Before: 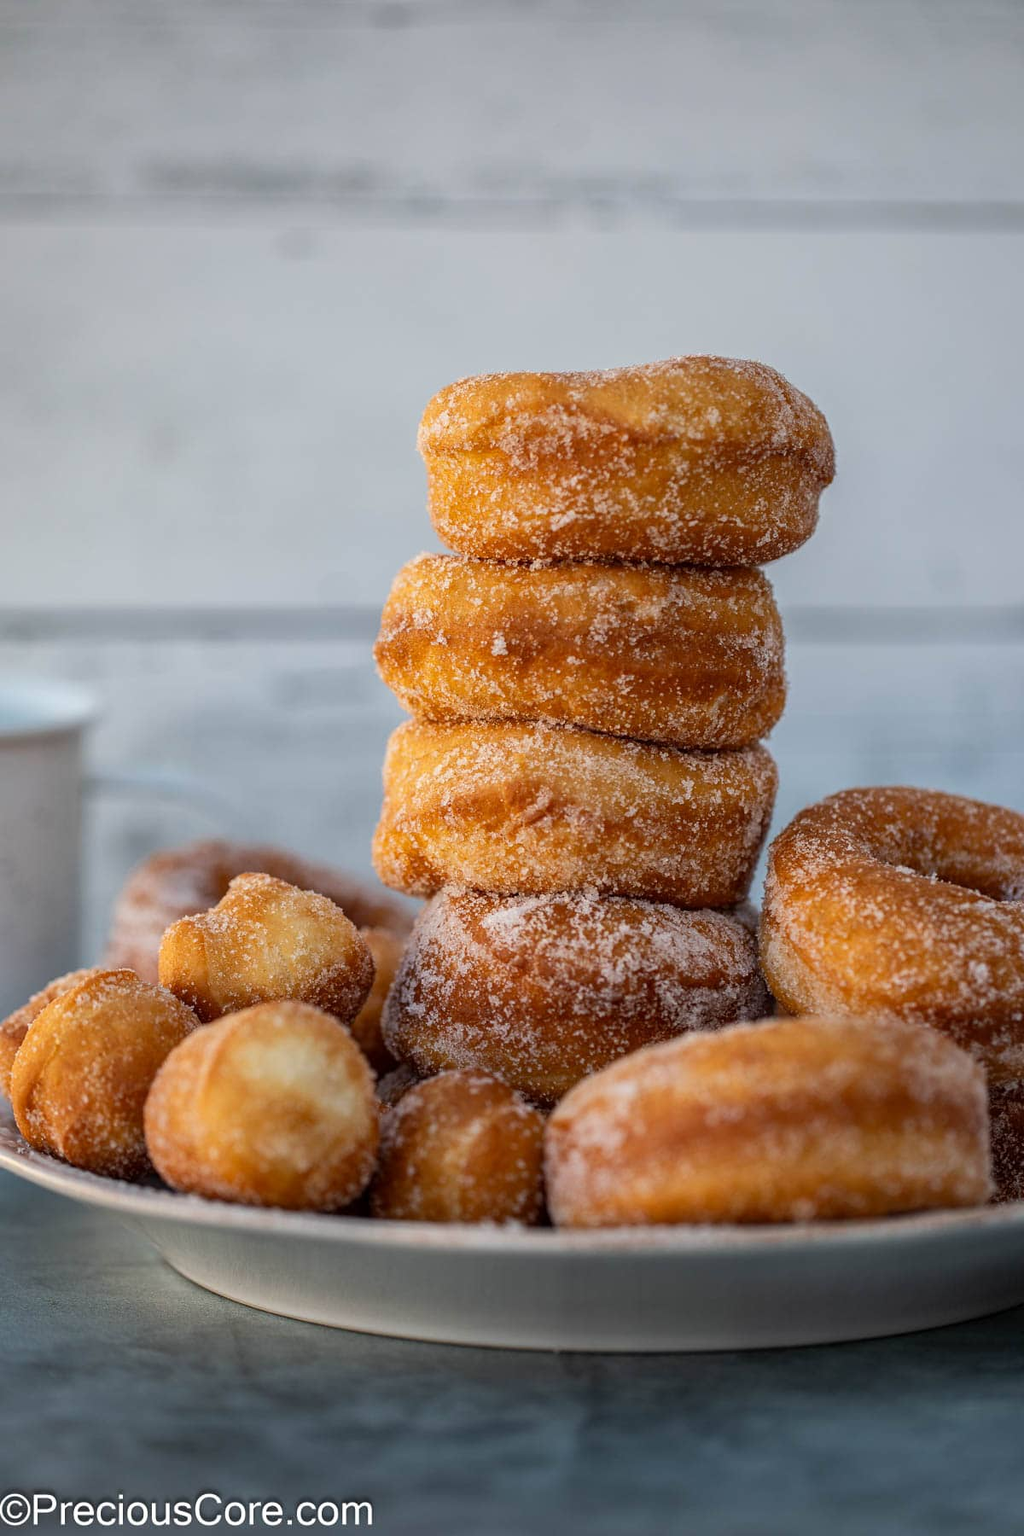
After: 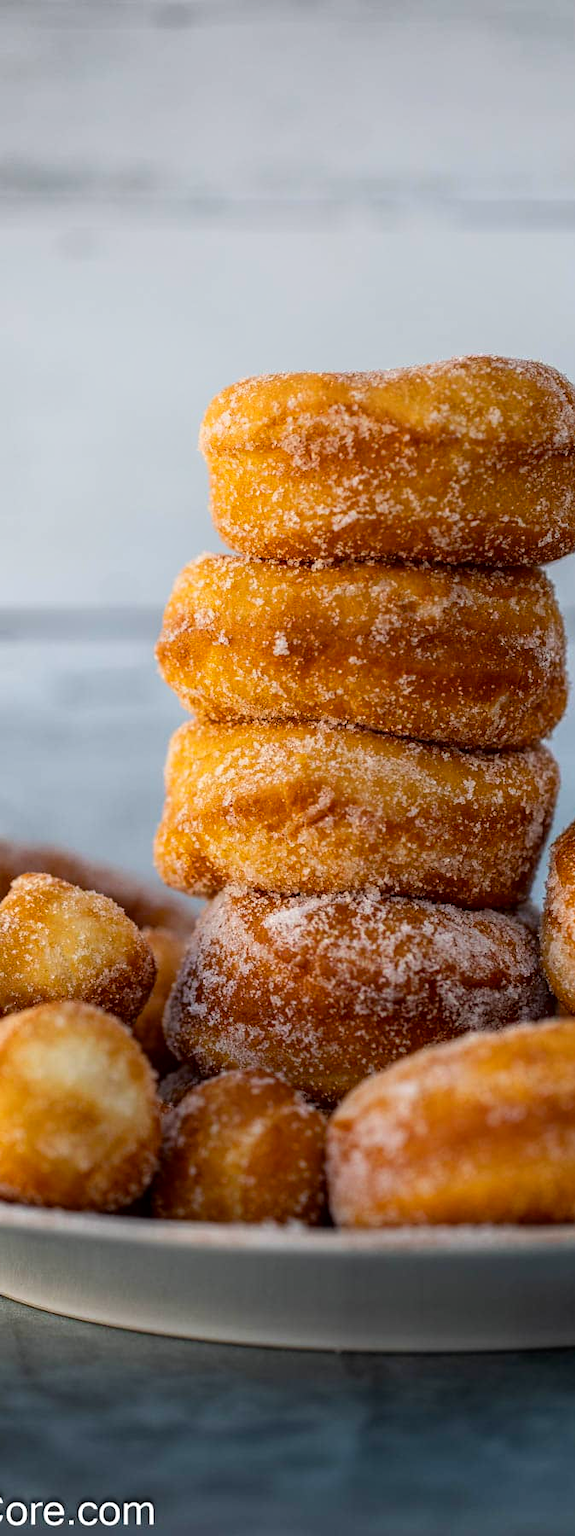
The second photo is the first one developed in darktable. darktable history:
crop: left 21.337%, right 22.476%
color balance rgb: perceptual saturation grading › global saturation 19.89%
shadows and highlights: shadows -62.47, white point adjustment -5.29, highlights 61.26
